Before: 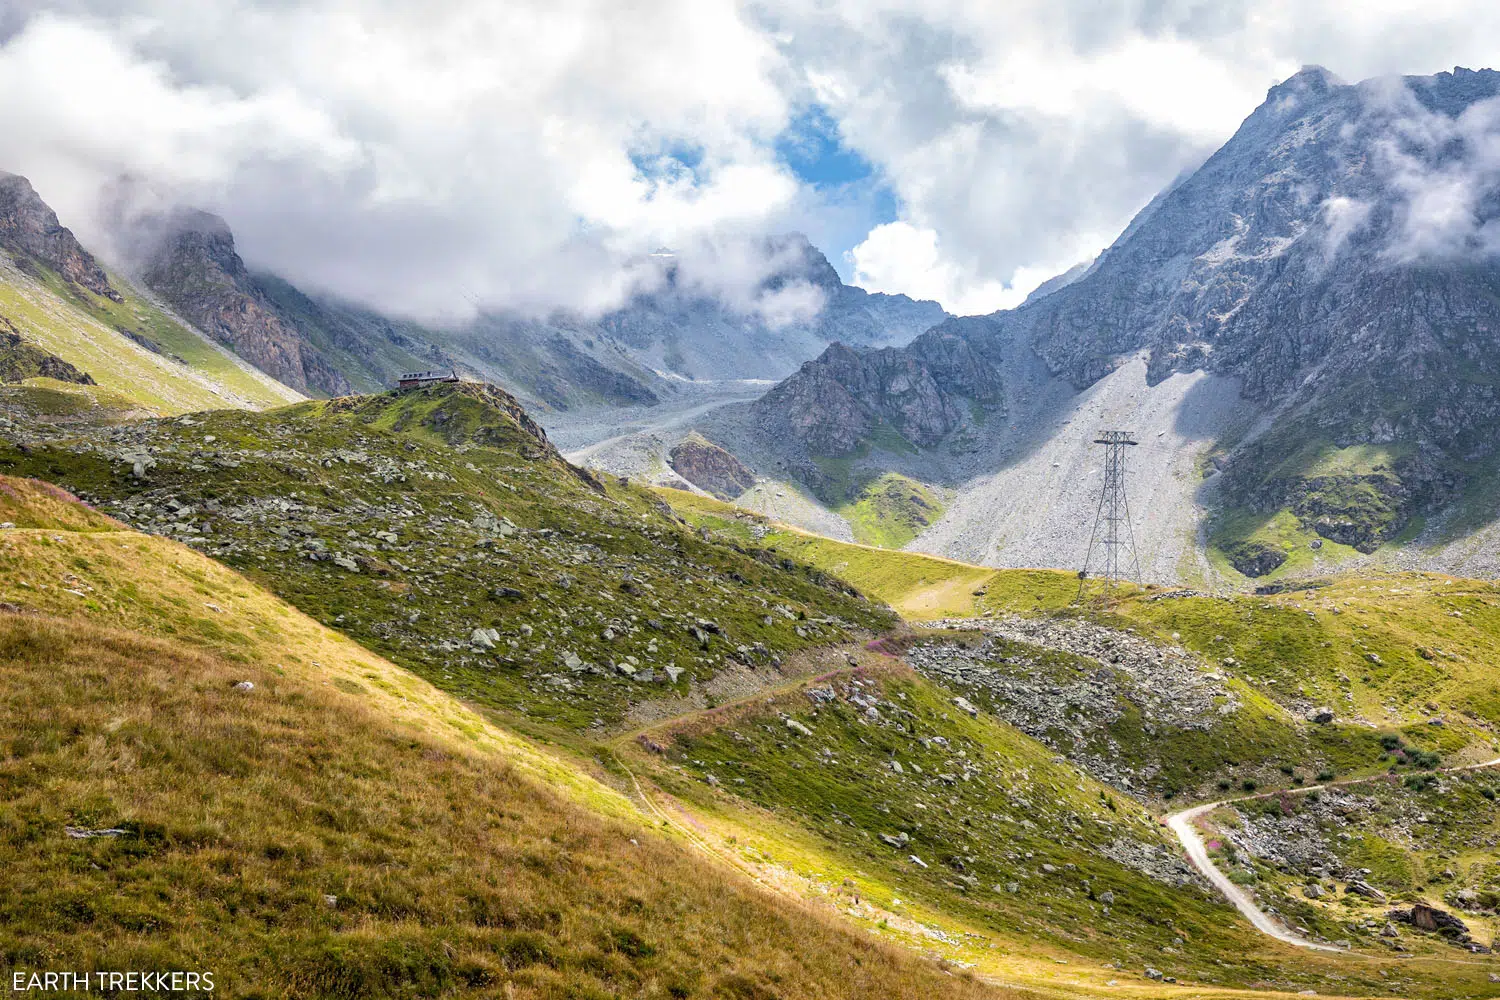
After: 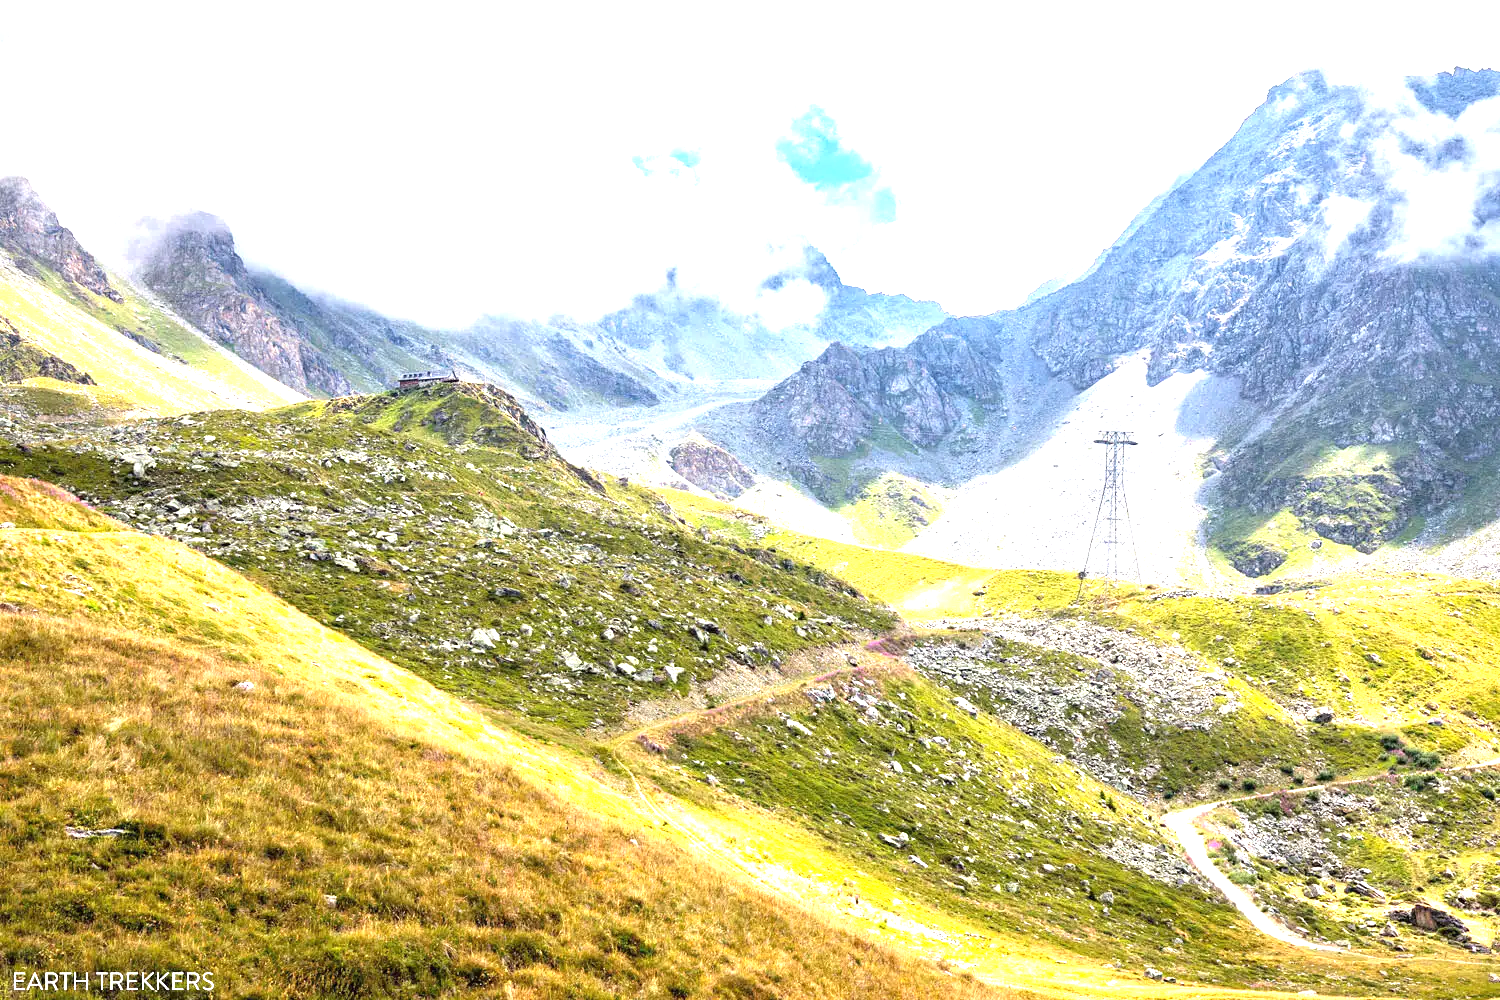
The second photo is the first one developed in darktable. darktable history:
exposure: black level correction 0, exposure 1.47 EV, compensate highlight preservation false
